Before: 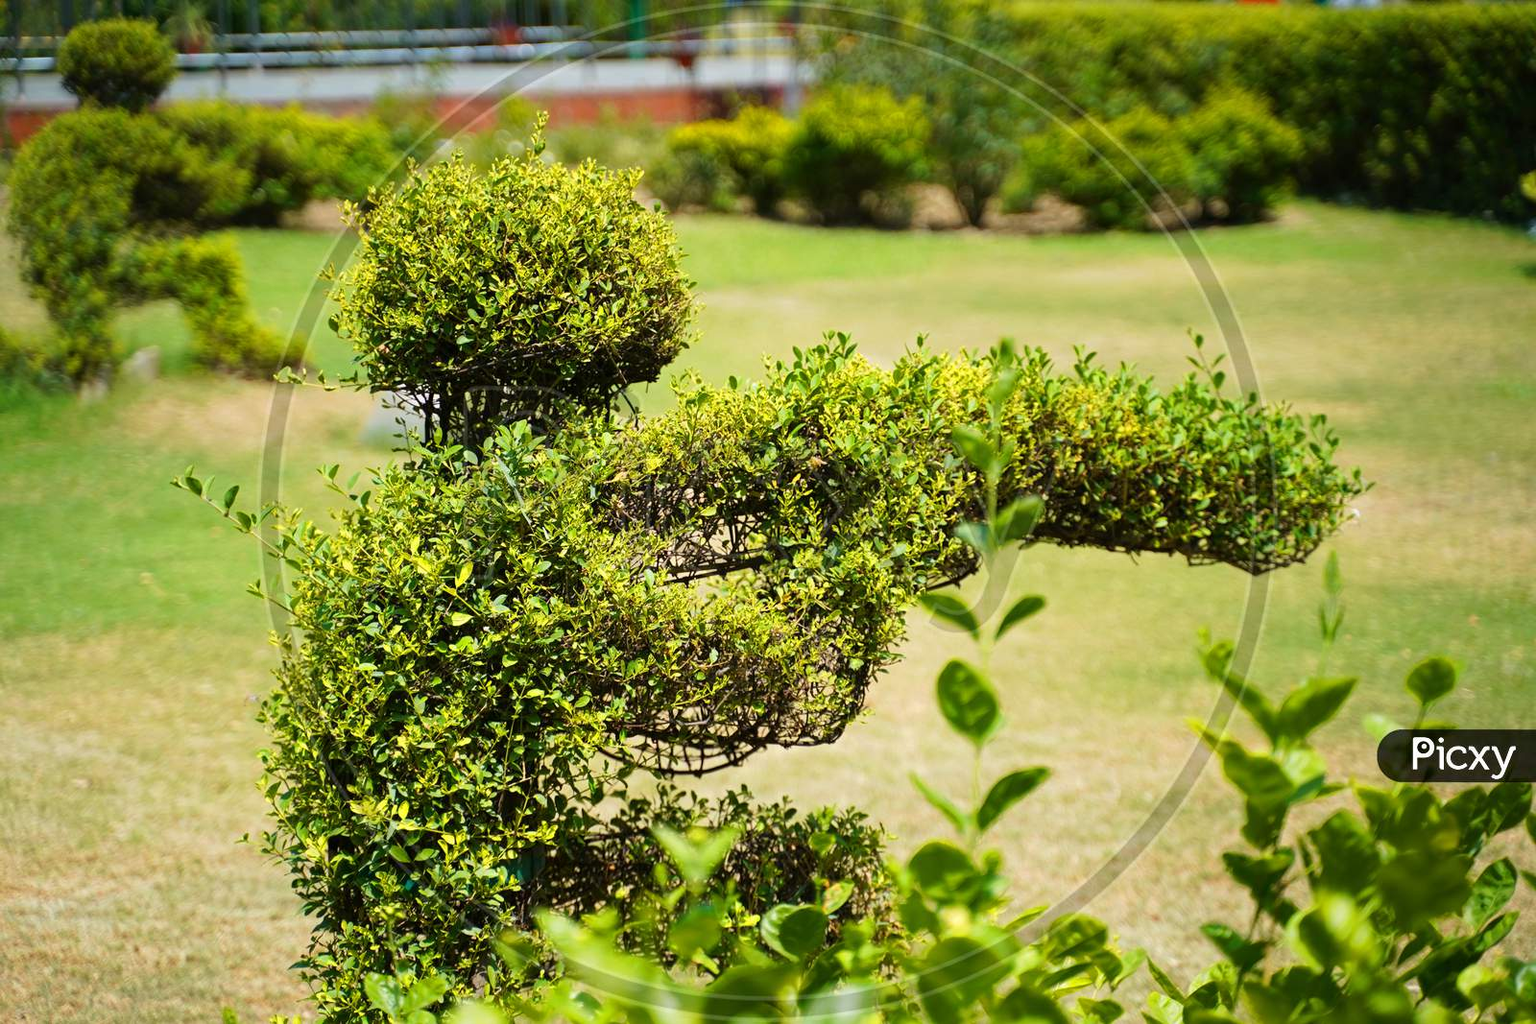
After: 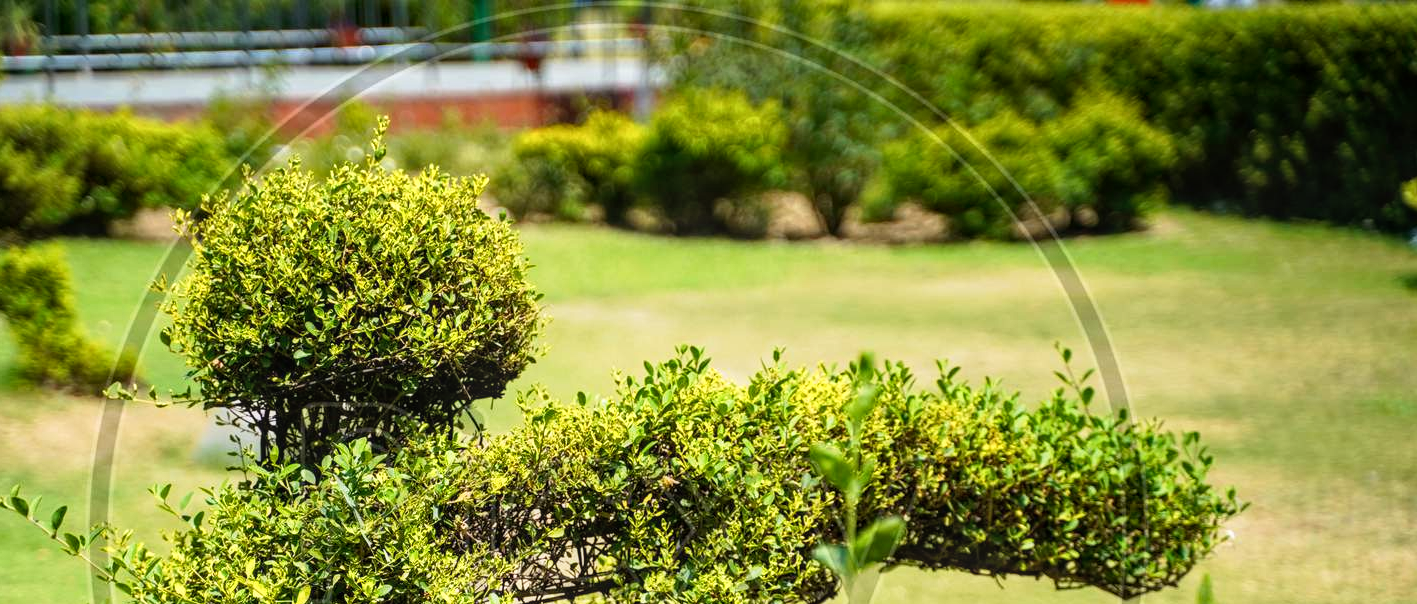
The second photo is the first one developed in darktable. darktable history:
tone curve: curves: ch0 [(0, 0.012) (0.056, 0.046) (0.218, 0.213) (0.606, 0.62) (0.82, 0.846) (1, 1)]; ch1 [(0, 0) (0.226, 0.261) (0.403, 0.437) (0.469, 0.472) (0.495, 0.499) (0.514, 0.504) (0.545, 0.555) (0.59, 0.598) (0.714, 0.733) (1, 1)]; ch2 [(0, 0) (0.269, 0.299) (0.459, 0.45) (0.498, 0.499) (0.523, 0.512) (0.568, 0.558) (0.634, 0.617) (0.702, 0.662) (0.781, 0.775) (1, 1)], preserve colors none
local contrast: on, module defaults
crop and rotate: left 11.406%, bottom 43.317%
shadows and highlights: shadows 1.05, highlights 39.45
